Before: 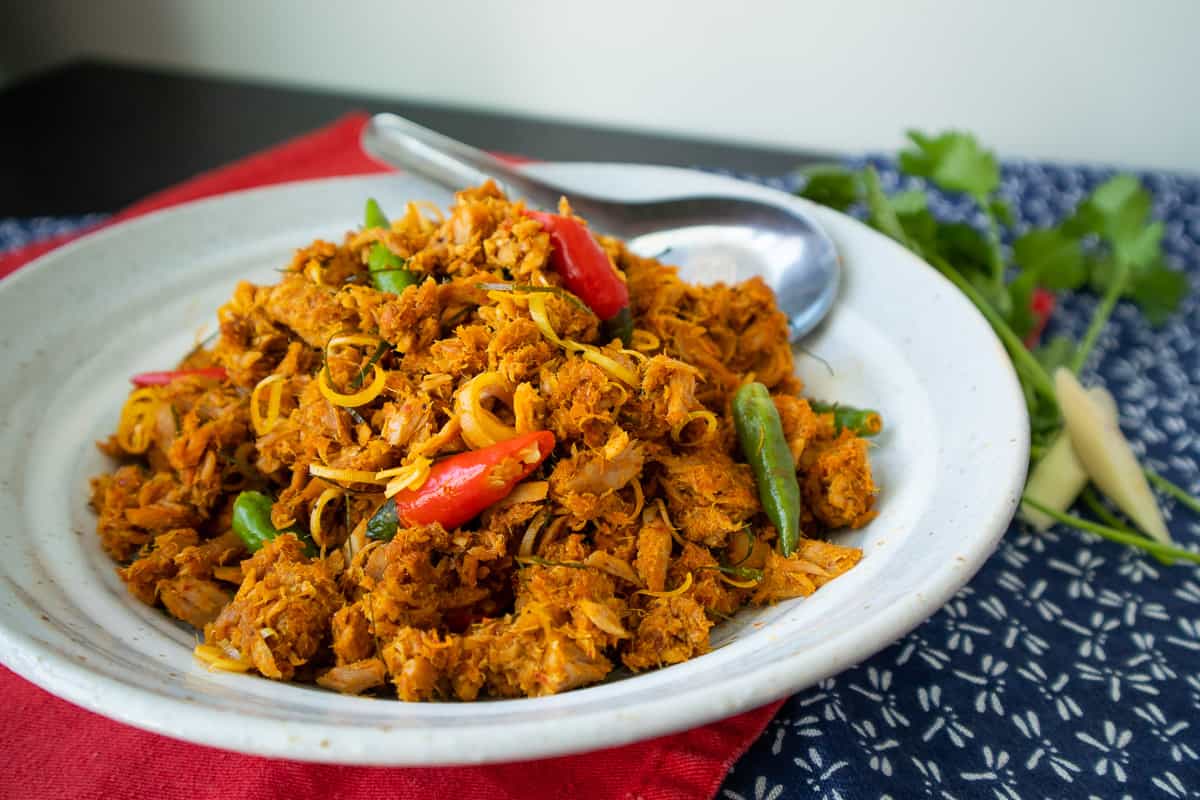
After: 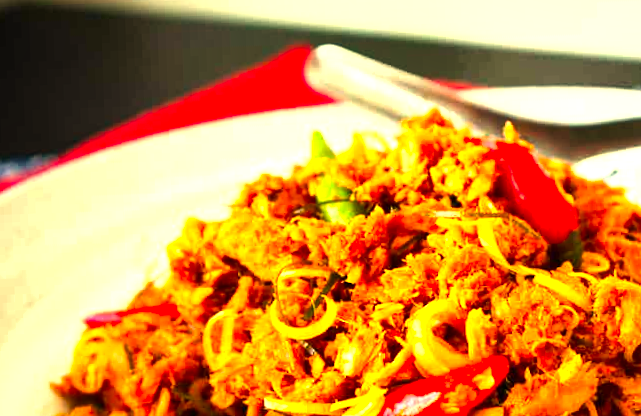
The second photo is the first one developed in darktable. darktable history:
crop and rotate: left 3.047%, top 7.509%, right 42.236%, bottom 37.598%
contrast brightness saturation: brightness -0.02, saturation 0.35
rotate and perspective: rotation -2°, crop left 0.022, crop right 0.978, crop top 0.049, crop bottom 0.951
exposure: black level correction 0, exposure 1 EV, compensate exposure bias true, compensate highlight preservation false
tone equalizer: -8 EV -0.417 EV, -7 EV -0.389 EV, -6 EV -0.333 EV, -5 EV -0.222 EV, -3 EV 0.222 EV, -2 EV 0.333 EV, -1 EV 0.389 EV, +0 EV 0.417 EV, edges refinement/feathering 500, mask exposure compensation -1.57 EV, preserve details no
shadows and highlights: shadows 32, highlights -32, soften with gaussian
white balance: red 1.138, green 0.996, blue 0.812
